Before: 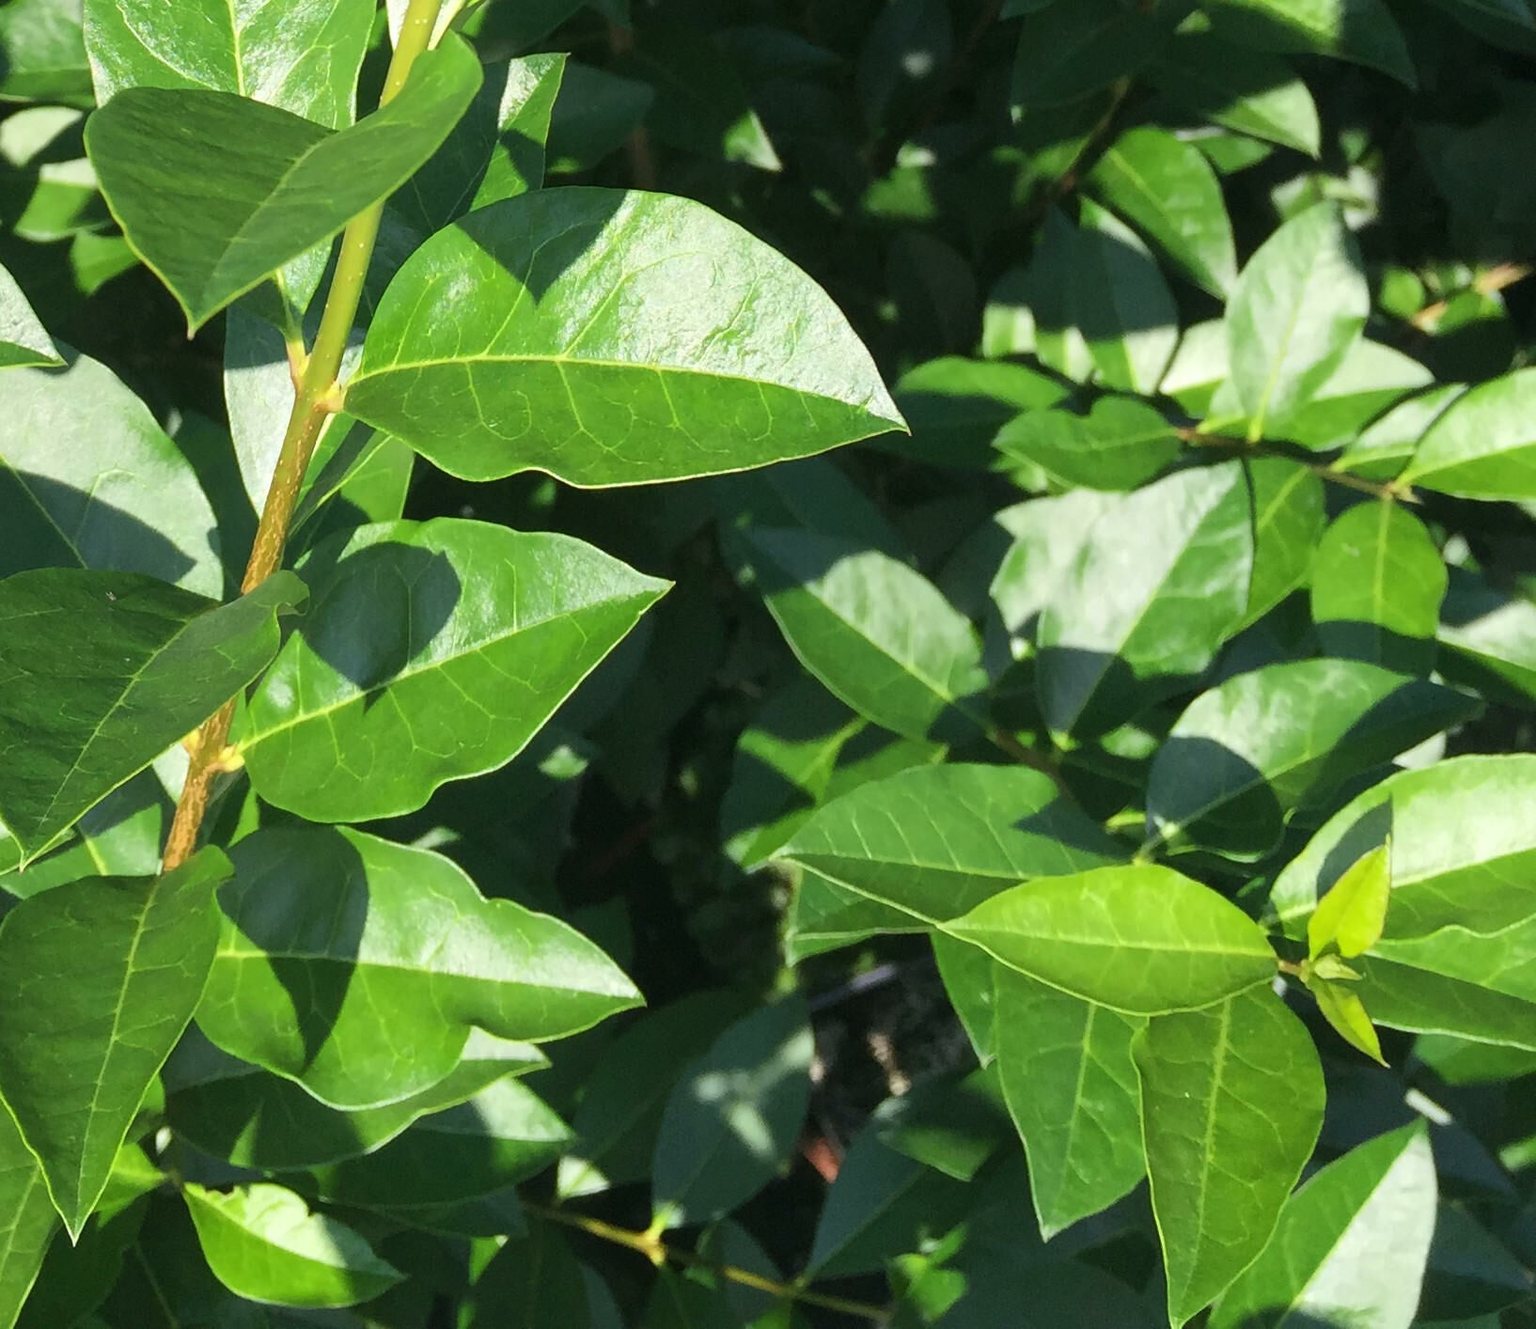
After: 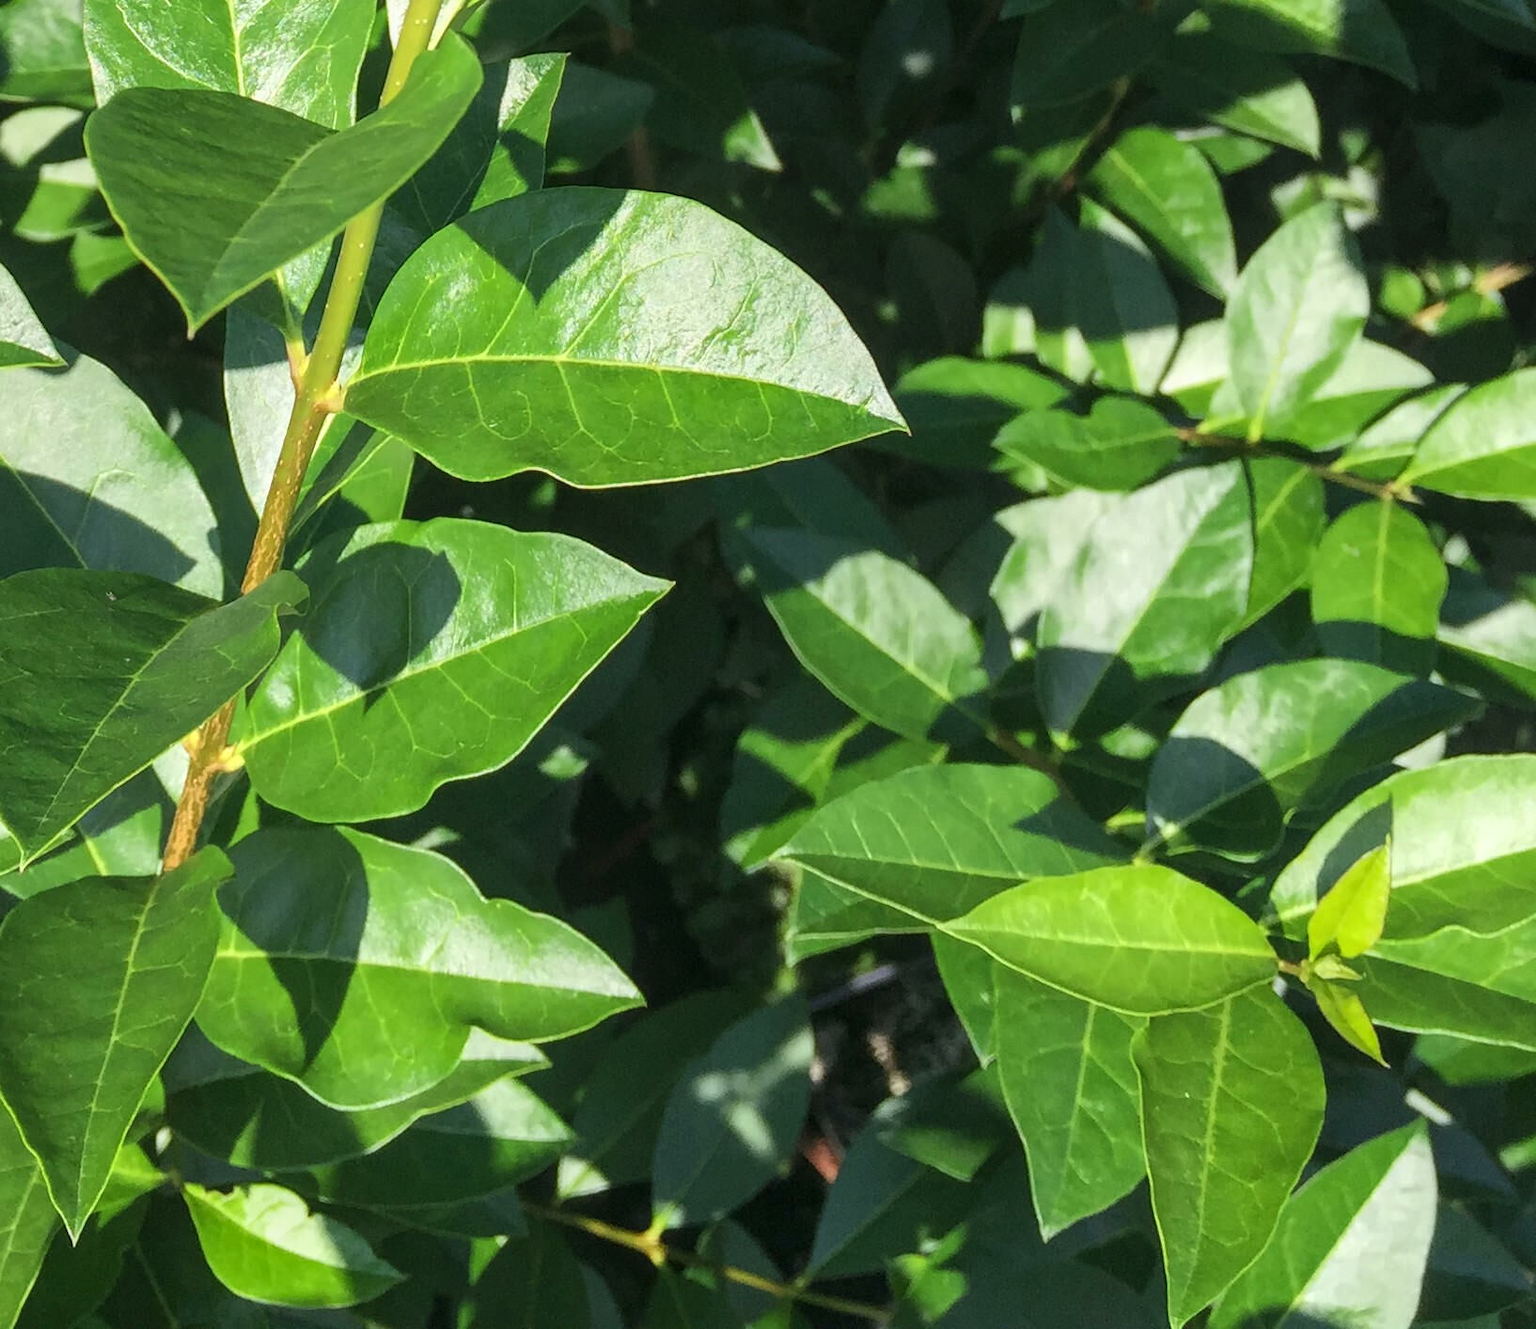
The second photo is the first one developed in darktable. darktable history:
contrast equalizer: y [[0.46, 0.454, 0.451, 0.451, 0.455, 0.46], [0.5 ×6], [0.5 ×6], [0 ×6], [0 ×6]], mix 0.312
local contrast: on, module defaults
